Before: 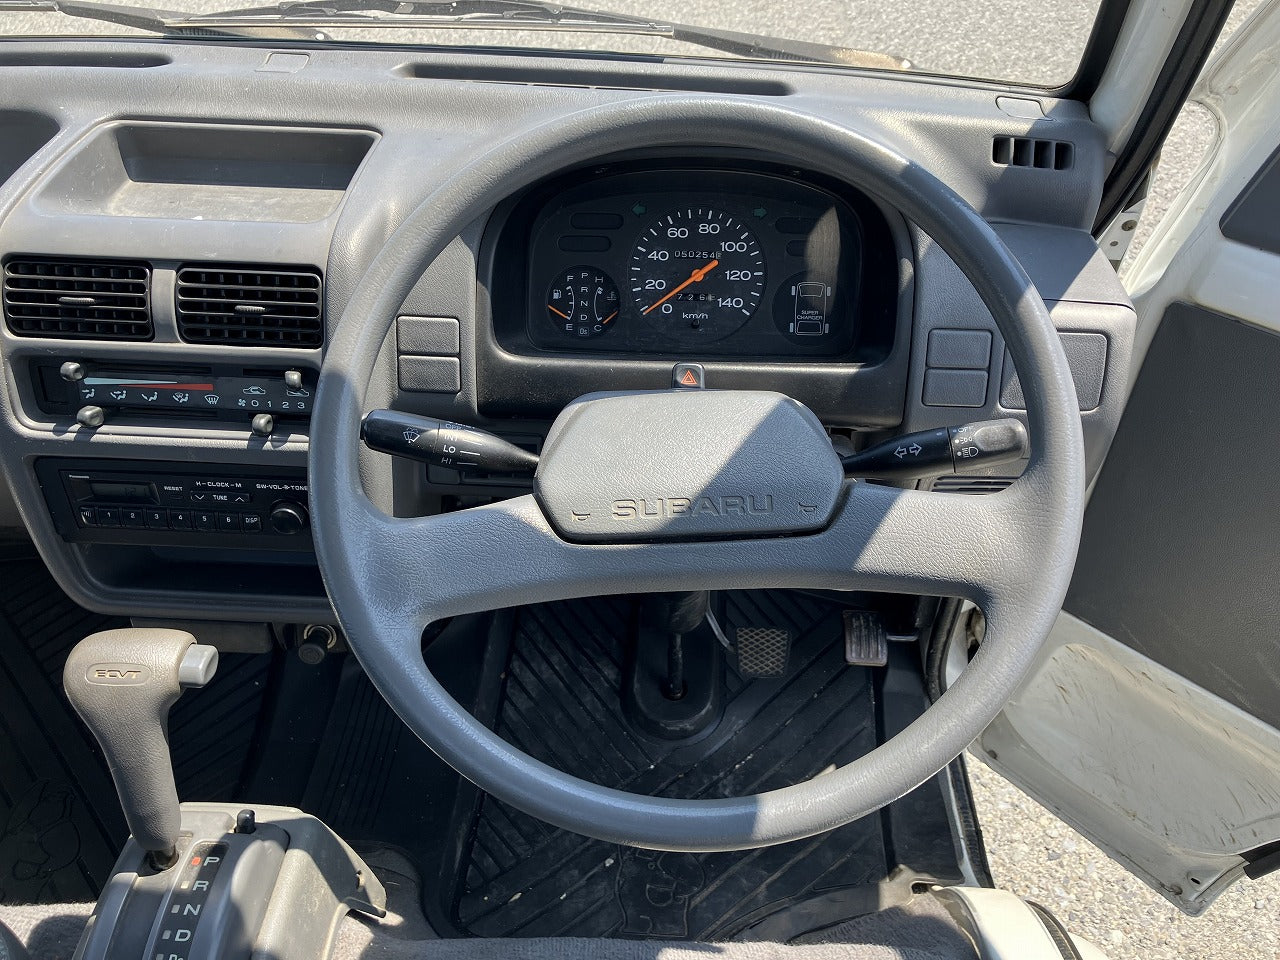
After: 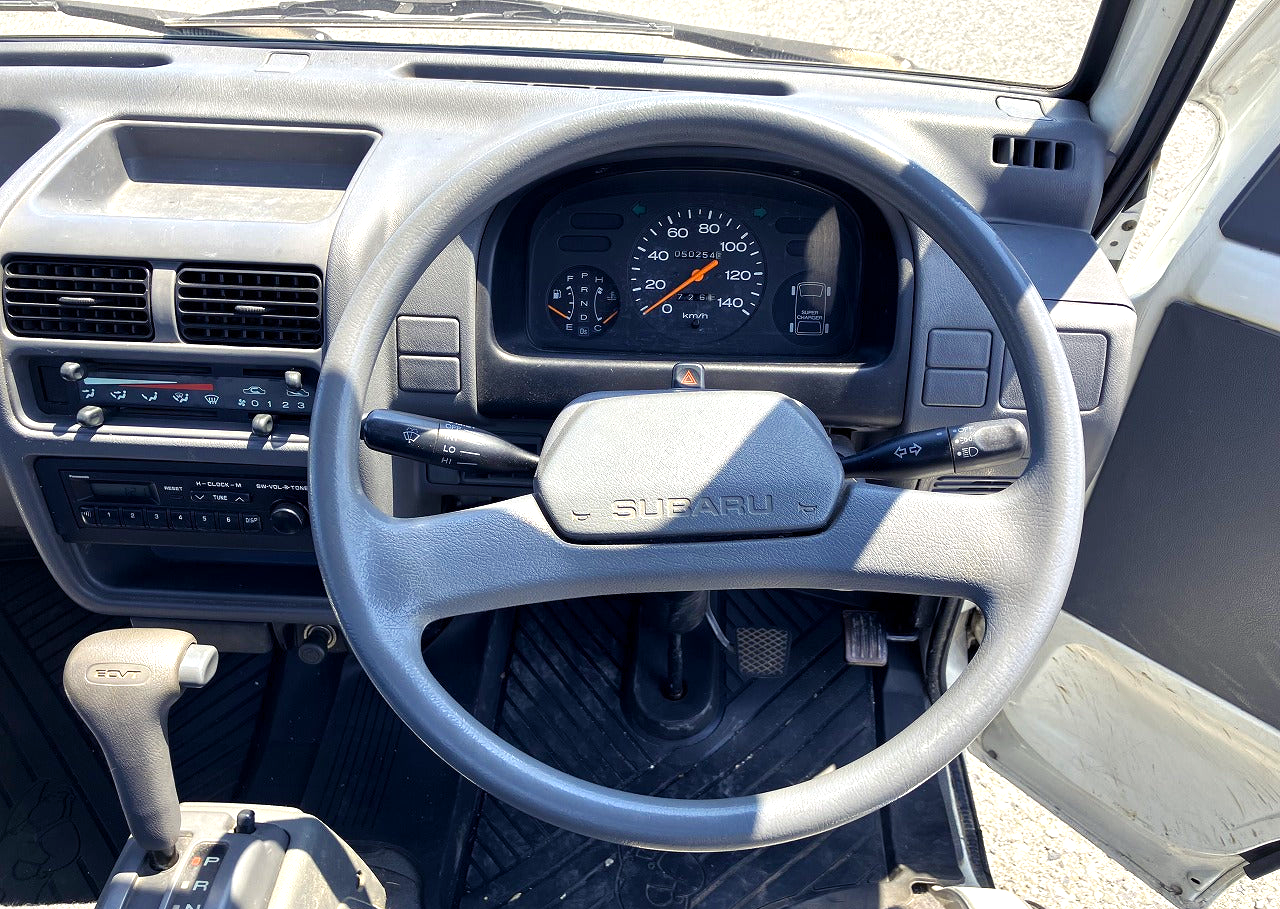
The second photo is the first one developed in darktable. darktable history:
crop and rotate: top 0.012%, bottom 5.258%
color balance rgb: shadows lift › luminance -21.514%, shadows lift › chroma 6.645%, shadows lift › hue 271.49°, power › hue 312.73°, perceptual saturation grading › global saturation 9.067%, perceptual saturation grading › highlights -13.413%, perceptual saturation grading › mid-tones 14.615%, perceptual saturation grading › shadows 23.59%, perceptual brilliance grading › global brilliance 18.654%, global vibrance 20%
